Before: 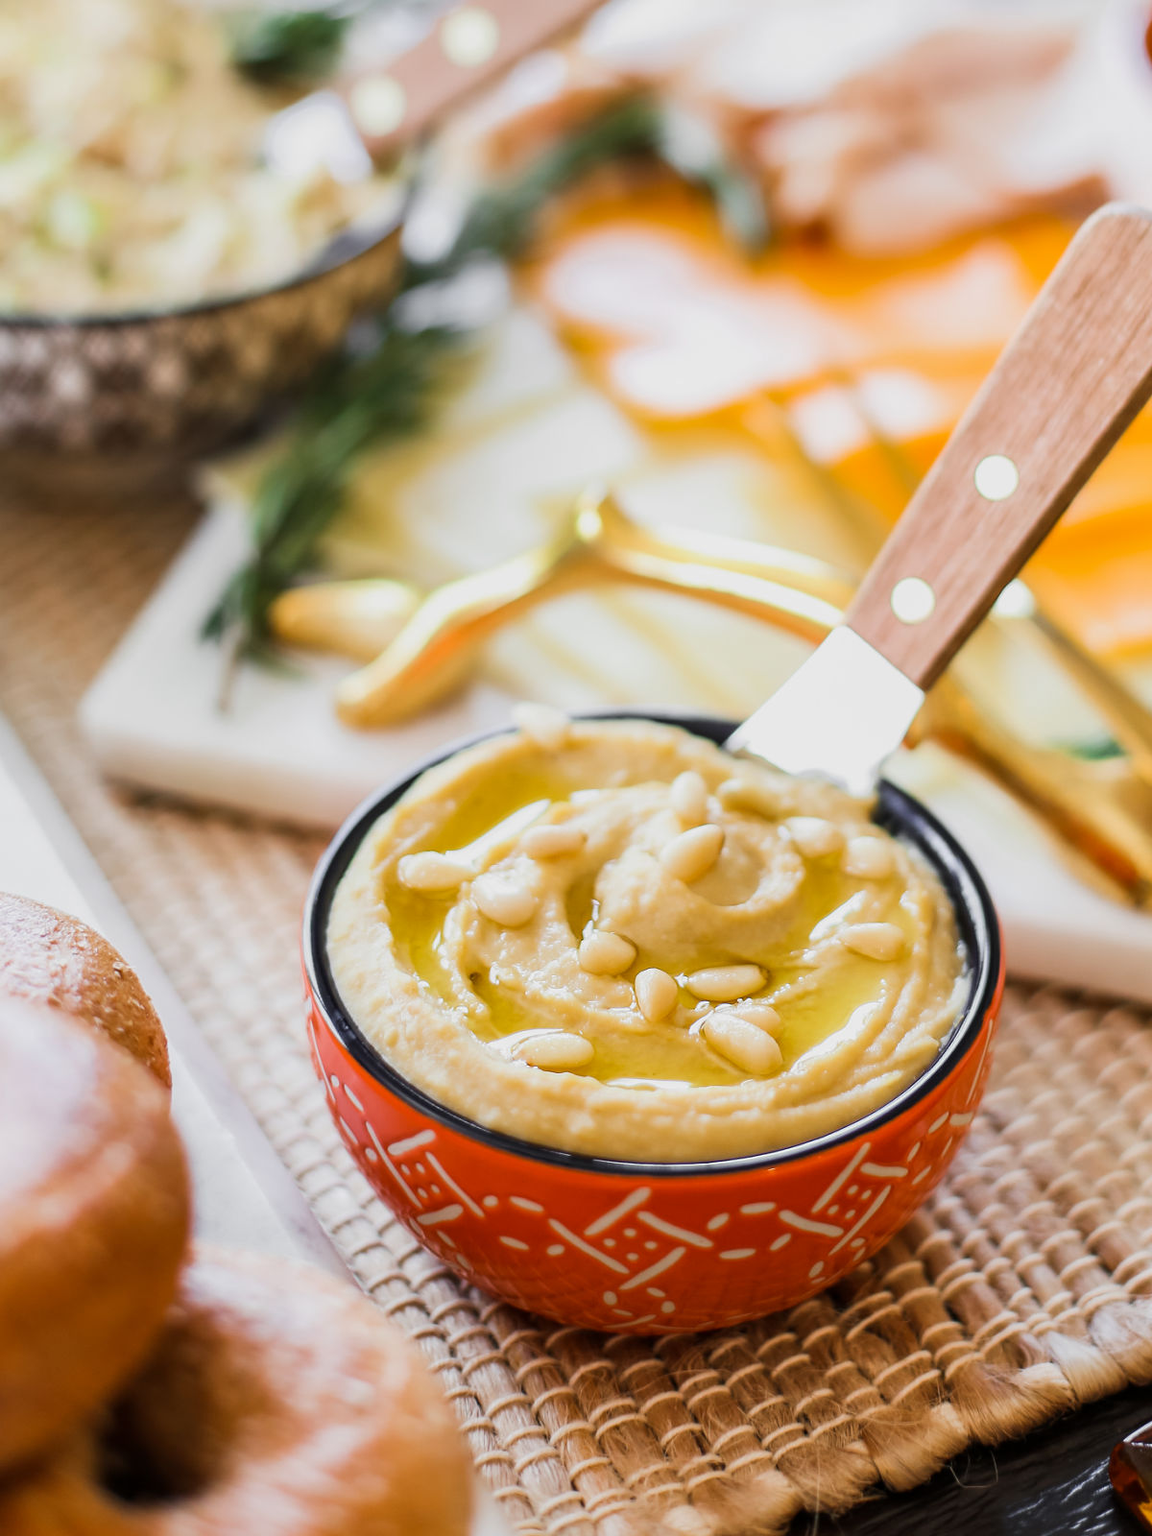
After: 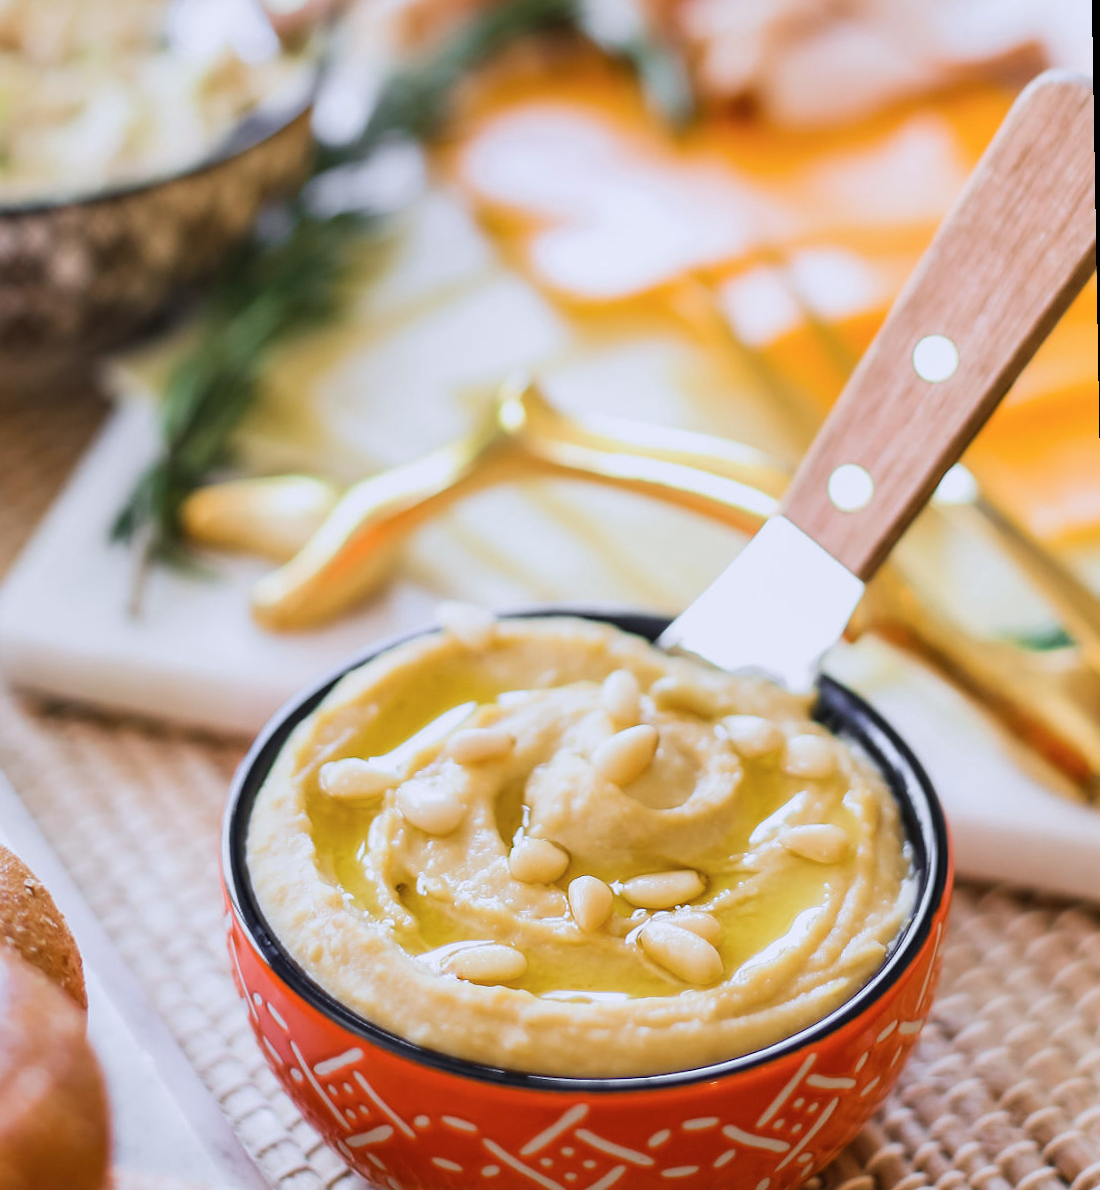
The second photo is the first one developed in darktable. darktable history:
color calibration: illuminant as shot in camera, x 0.358, y 0.373, temperature 4628.91 K
crop: left 8.155%, top 6.611%, bottom 15.385%
tone equalizer: on, module defaults
rotate and perspective: rotation -1°, crop left 0.011, crop right 0.989, crop top 0.025, crop bottom 0.975
